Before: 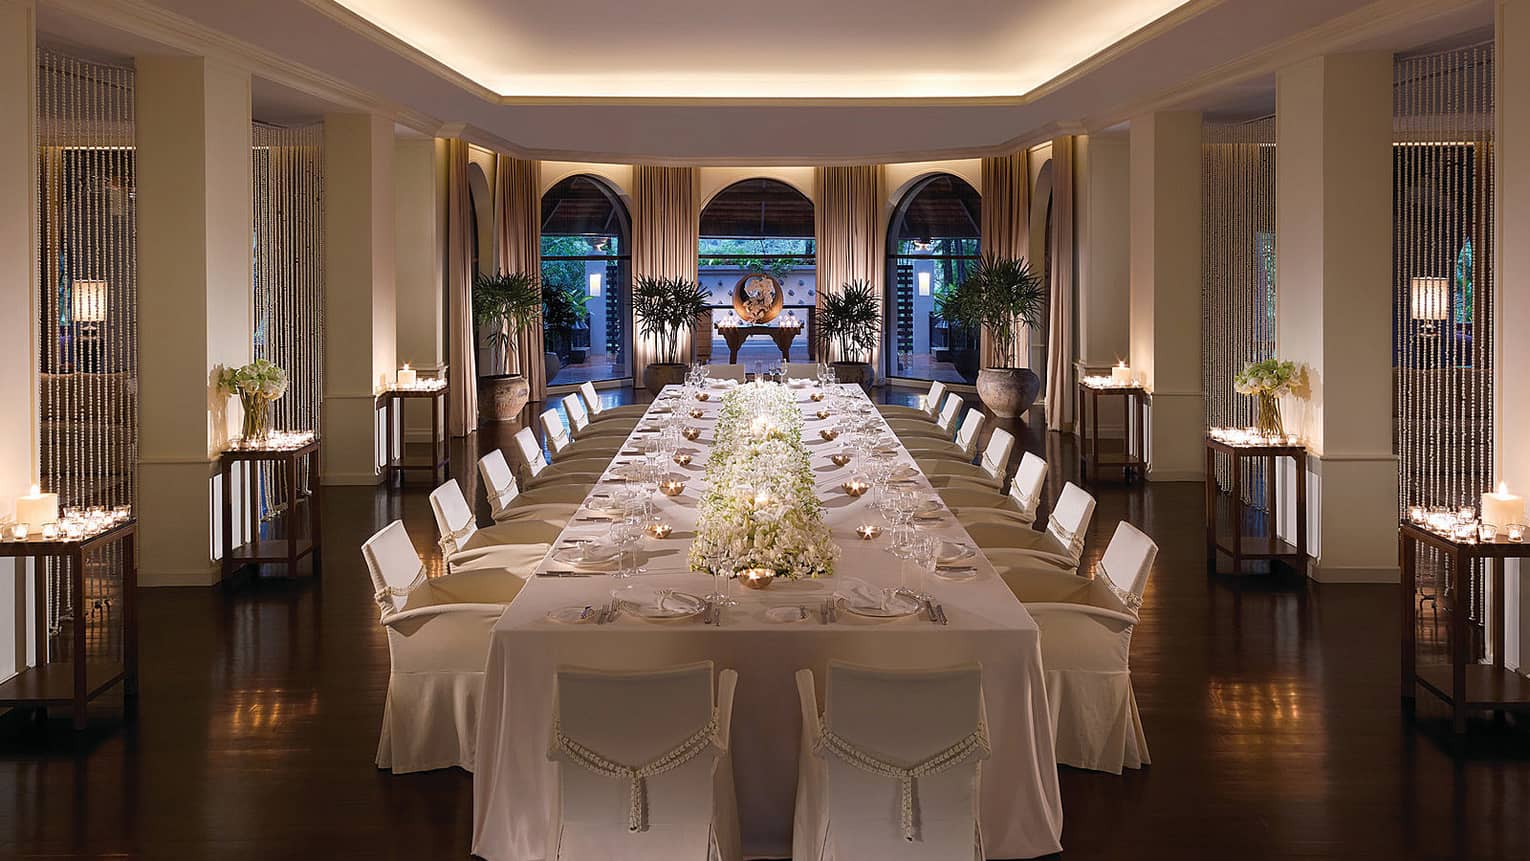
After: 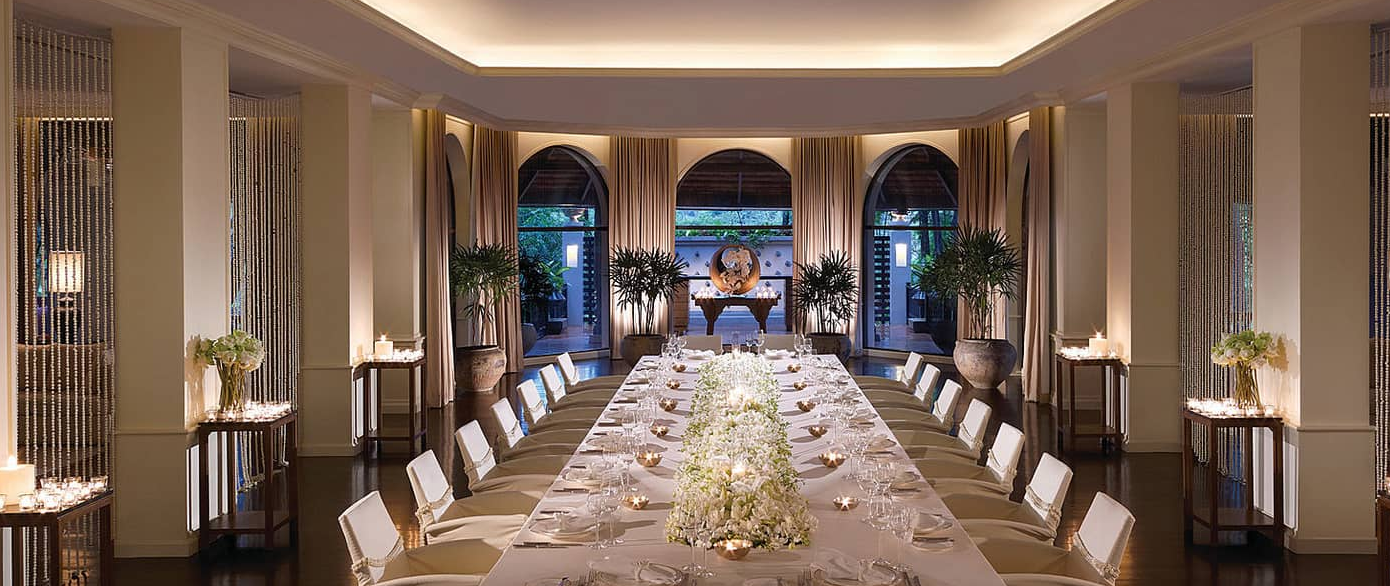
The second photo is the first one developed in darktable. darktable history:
crop: left 1.564%, top 3.441%, right 7.574%, bottom 28.416%
